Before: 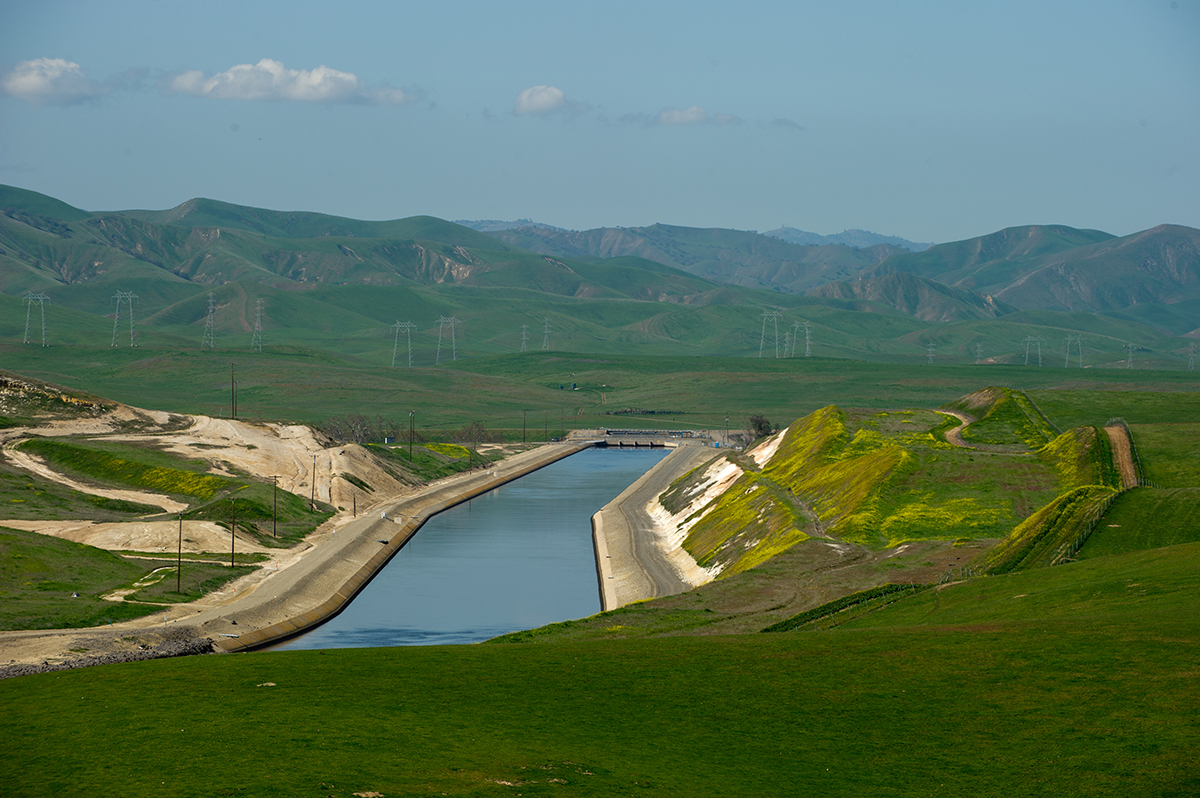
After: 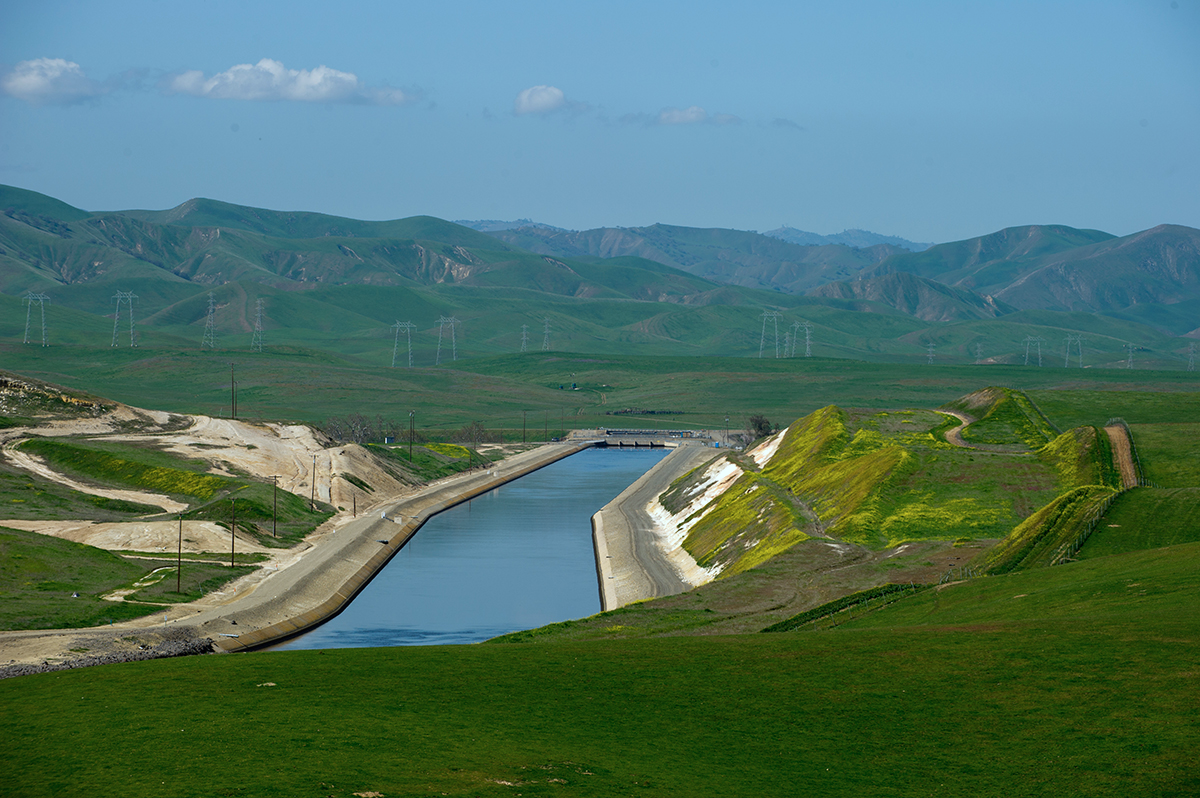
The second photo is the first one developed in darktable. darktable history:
color calibration: illuminant custom, x 0.368, y 0.373, temperature 4330.32 K
